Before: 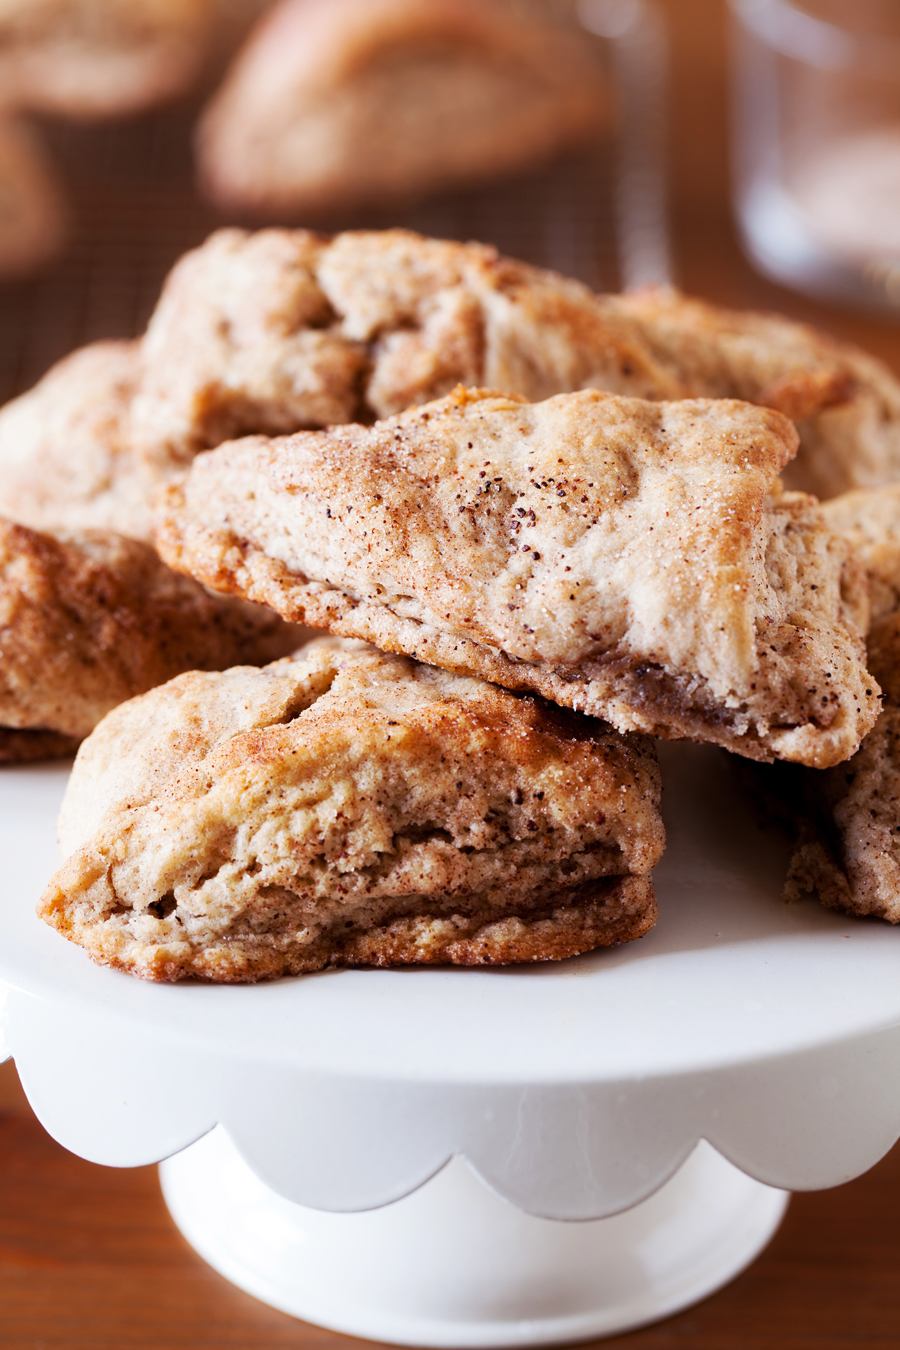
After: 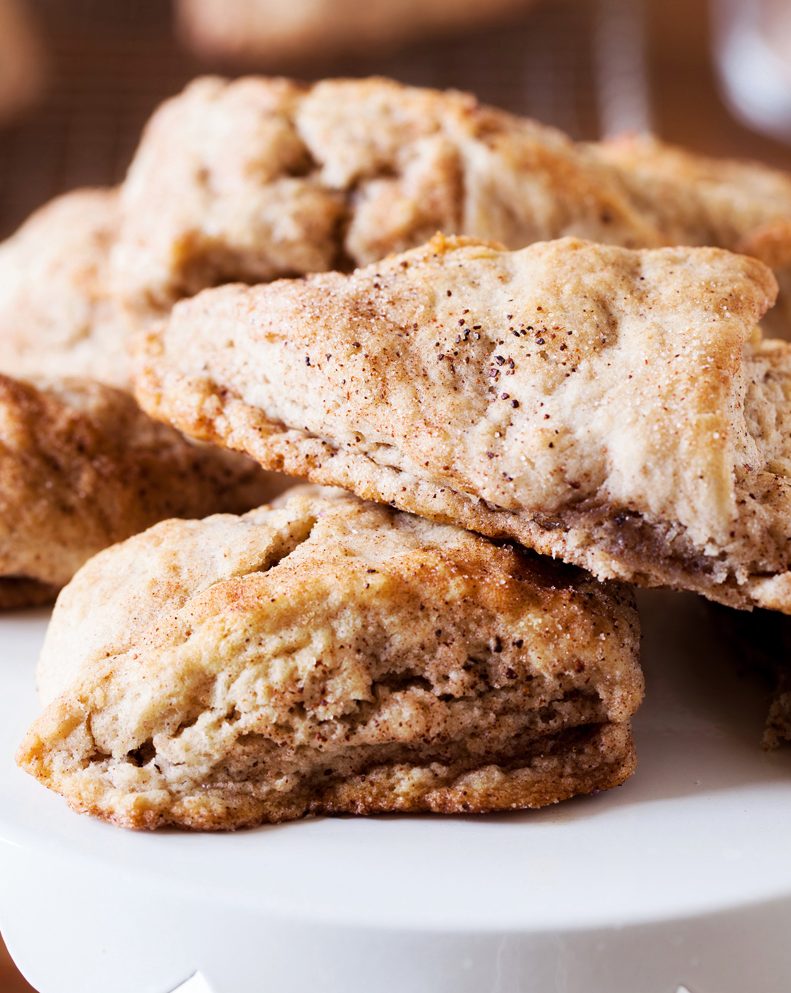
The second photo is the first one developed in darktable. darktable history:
crop and rotate: left 2.425%, top 11.305%, right 9.6%, bottom 15.08%
color zones: curves: ch0 [(0, 0.558) (0.143, 0.548) (0.286, 0.447) (0.429, 0.259) (0.571, 0.5) (0.714, 0.5) (0.857, 0.593) (1, 0.558)]; ch1 [(0, 0.543) (0.01, 0.544) (0.12, 0.492) (0.248, 0.458) (0.5, 0.534) (0.748, 0.5) (0.99, 0.469) (1, 0.543)]; ch2 [(0, 0.507) (0.143, 0.522) (0.286, 0.505) (0.429, 0.5) (0.571, 0.5) (0.714, 0.5) (0.857, 0.5) (1, 0.507)]
